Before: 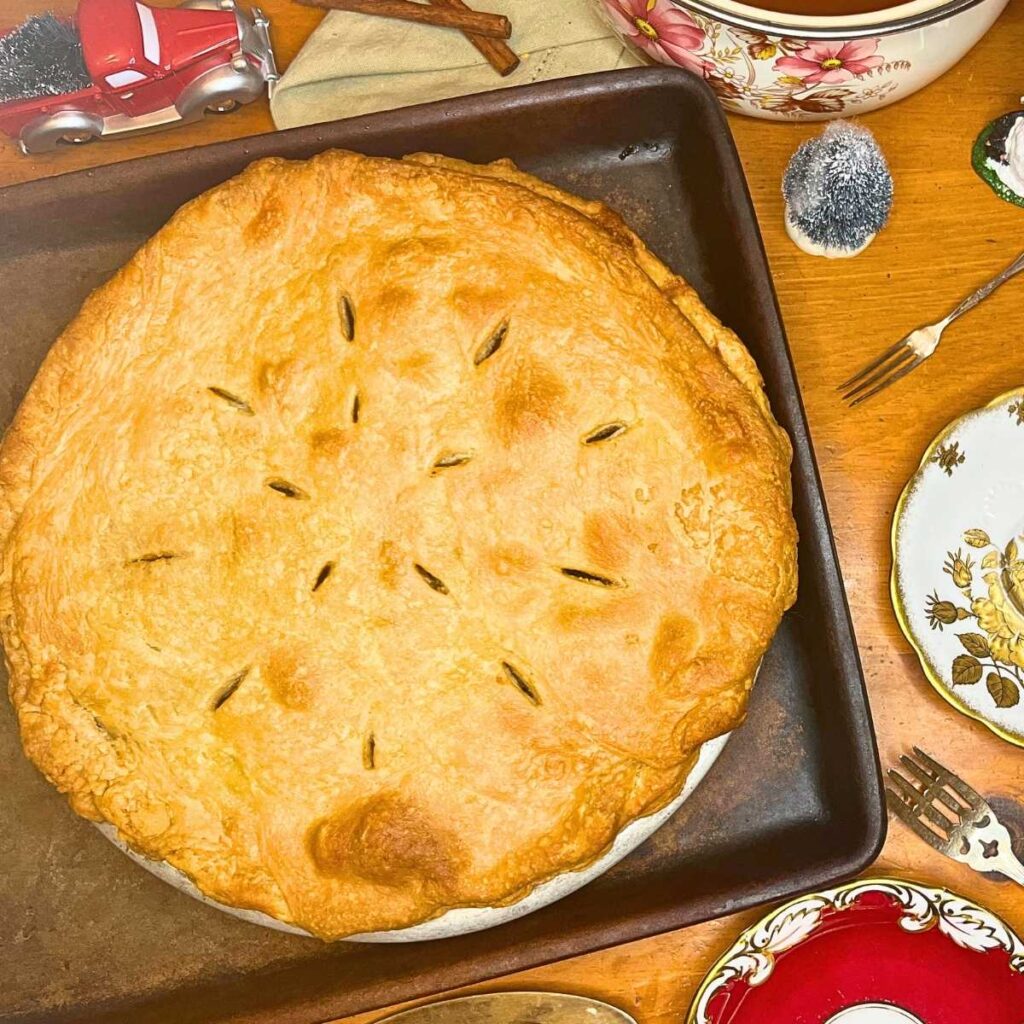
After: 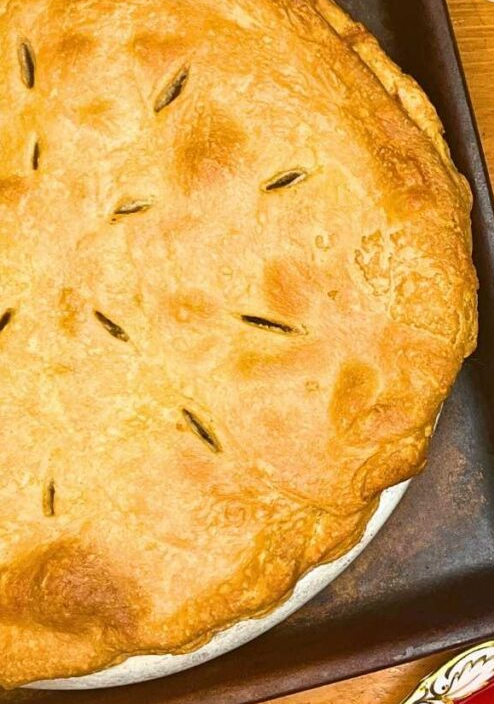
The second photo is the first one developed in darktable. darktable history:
crop: left 31.325%, top 24.79%, right 20.396%, bottom 6.381%
tone equalizer: edges refinement/feathering 500, mask exposure compensation -1.57 EV, preserve details no
